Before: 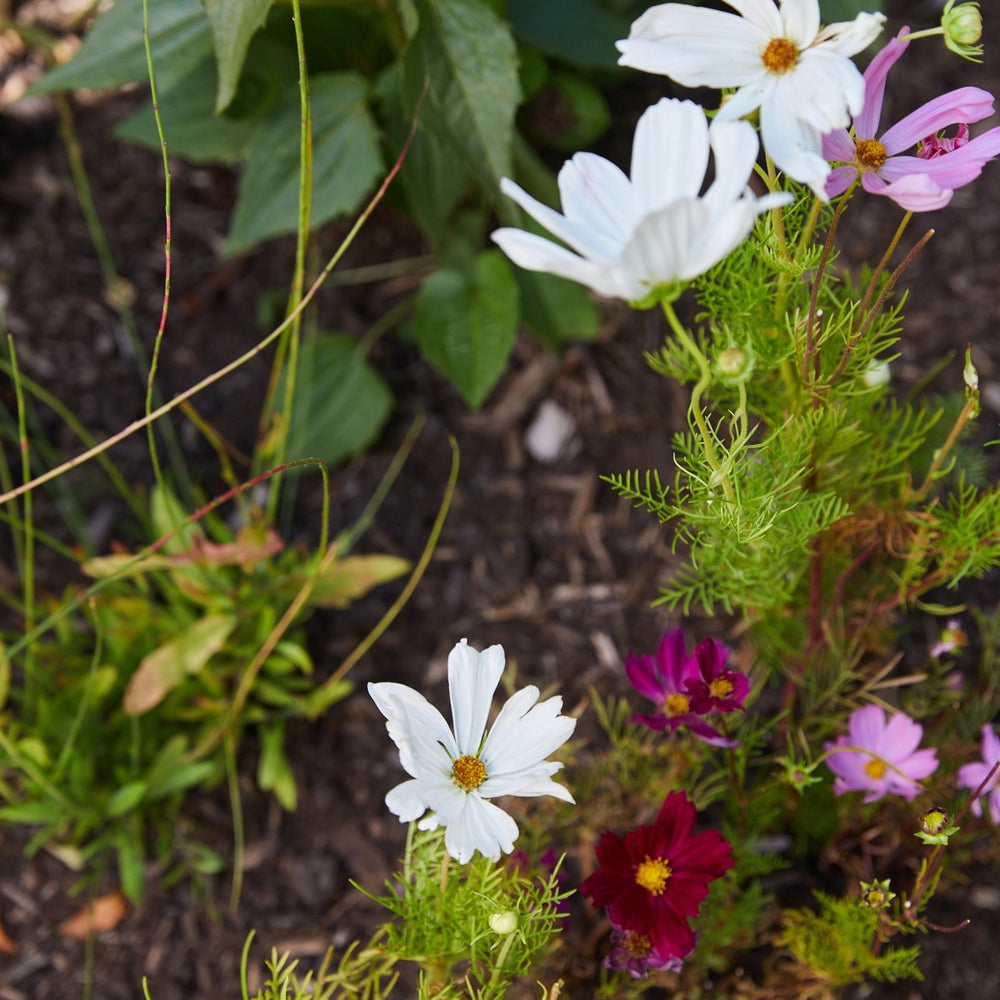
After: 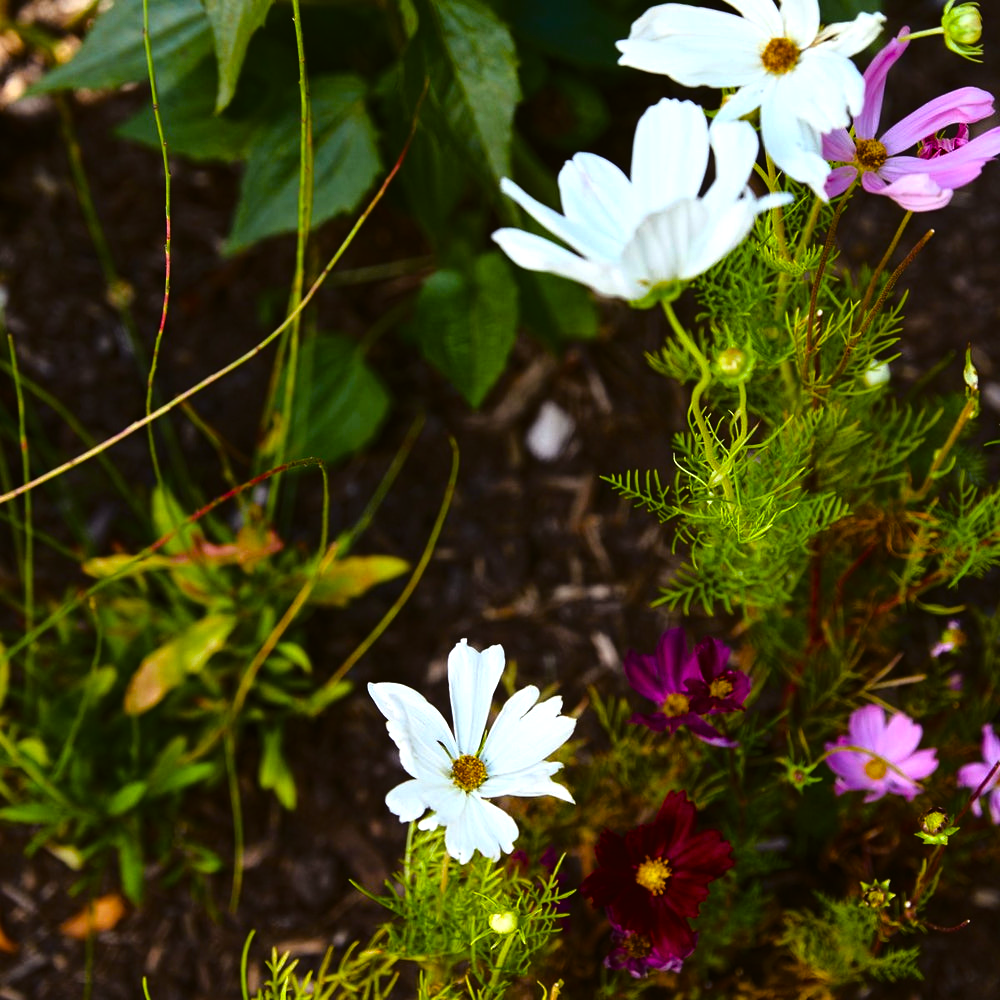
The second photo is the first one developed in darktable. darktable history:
color balance: lift [1.004, 1.002, 1.002, 0.998], gamma [1, 1.007, 1.002, 0.993], gain [1, 0.977, 1.013, 1.023], contrast -3.64%
color balance rgb: linear chroma grading › global chroma 9%, perceptual saturation grading › global saturation 36%, perceptual saturation grading › shadows 35%, perceptual brilliance grading › global brilliance 15%, perceptual brilliance grading › shadows -35%, global vibrance 15%
tone curve: curves: ch0 [(0, 0) (0.224, 0.12) (0.375, 0.296) (0.528, 0.472) (0.681, 0.634) (0.8, 0.766) (0.873, 0.877) (1, 1)], preserve colors basic power
